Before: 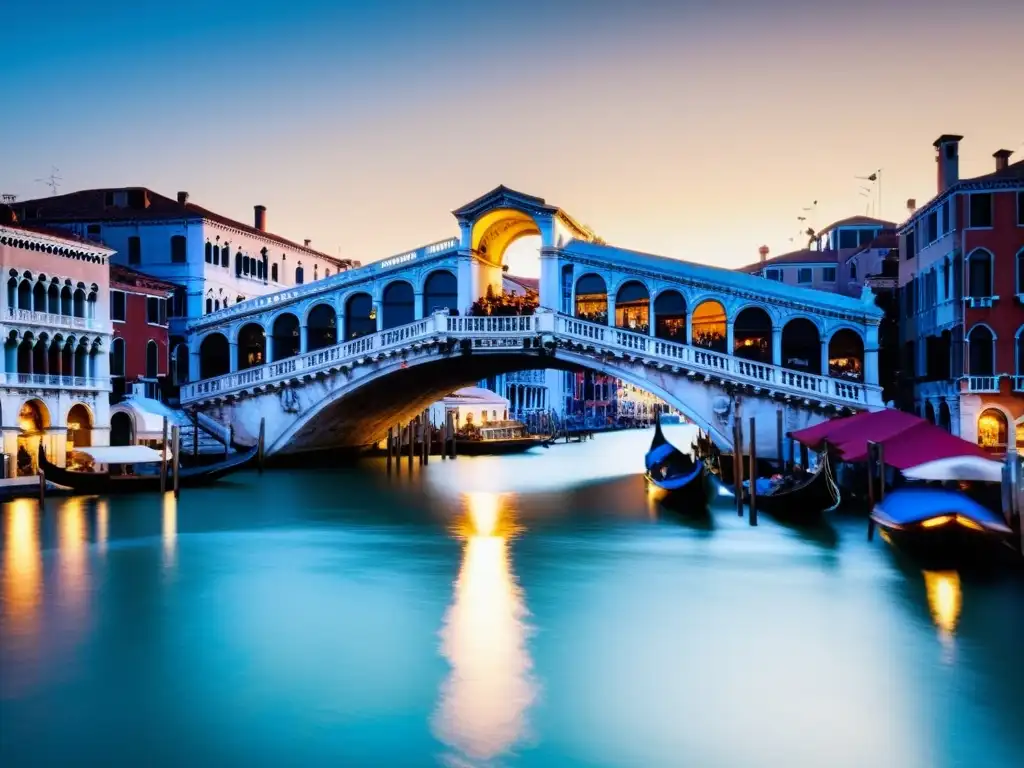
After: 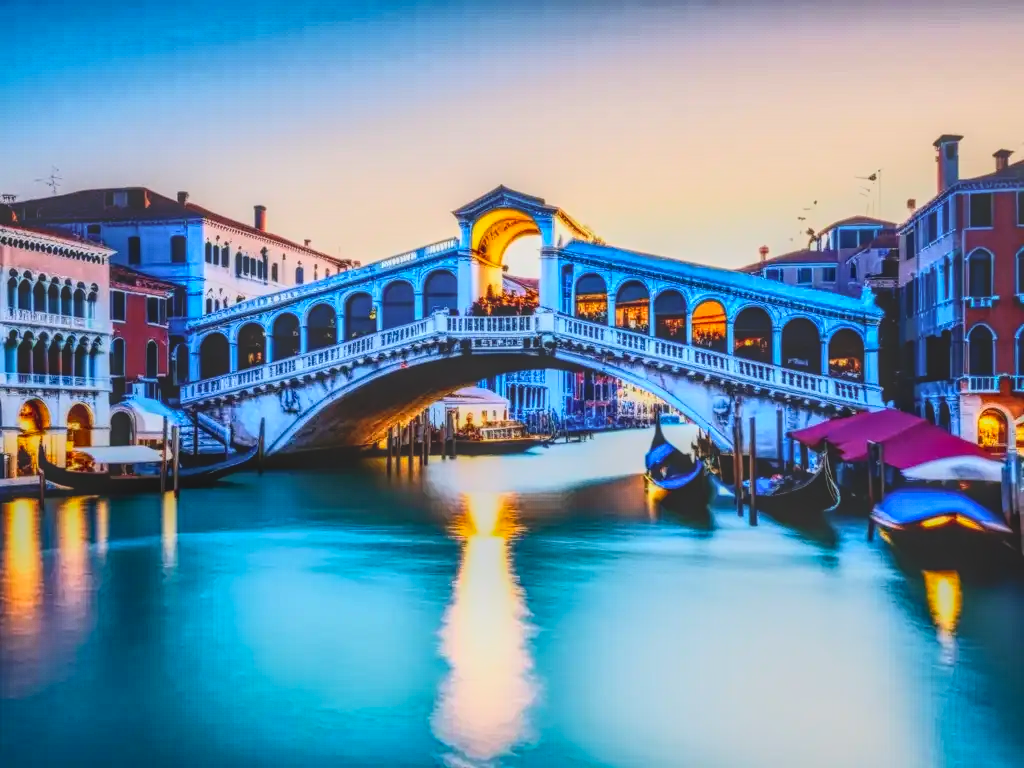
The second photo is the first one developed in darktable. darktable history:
contrast brightness saturation: contrast 0.398, brightness 0.11, saturation 0.21
local contrast: highlights 20%, shadows 28%, detail 200%, midtone range 0.2
